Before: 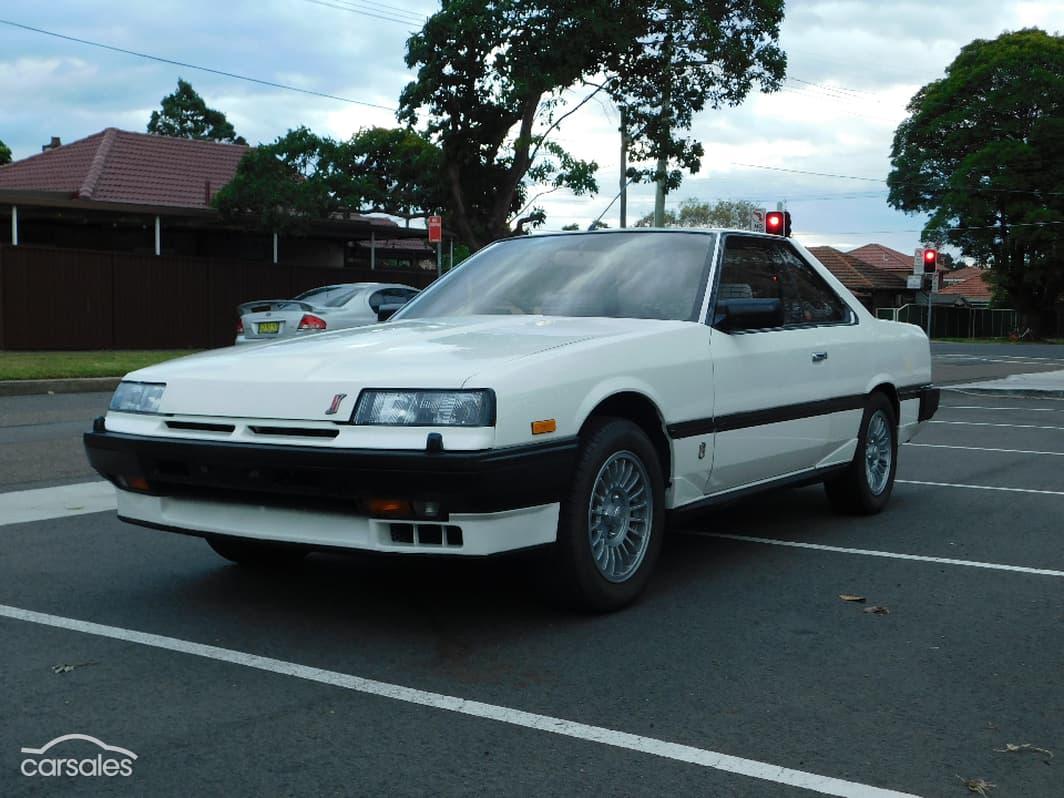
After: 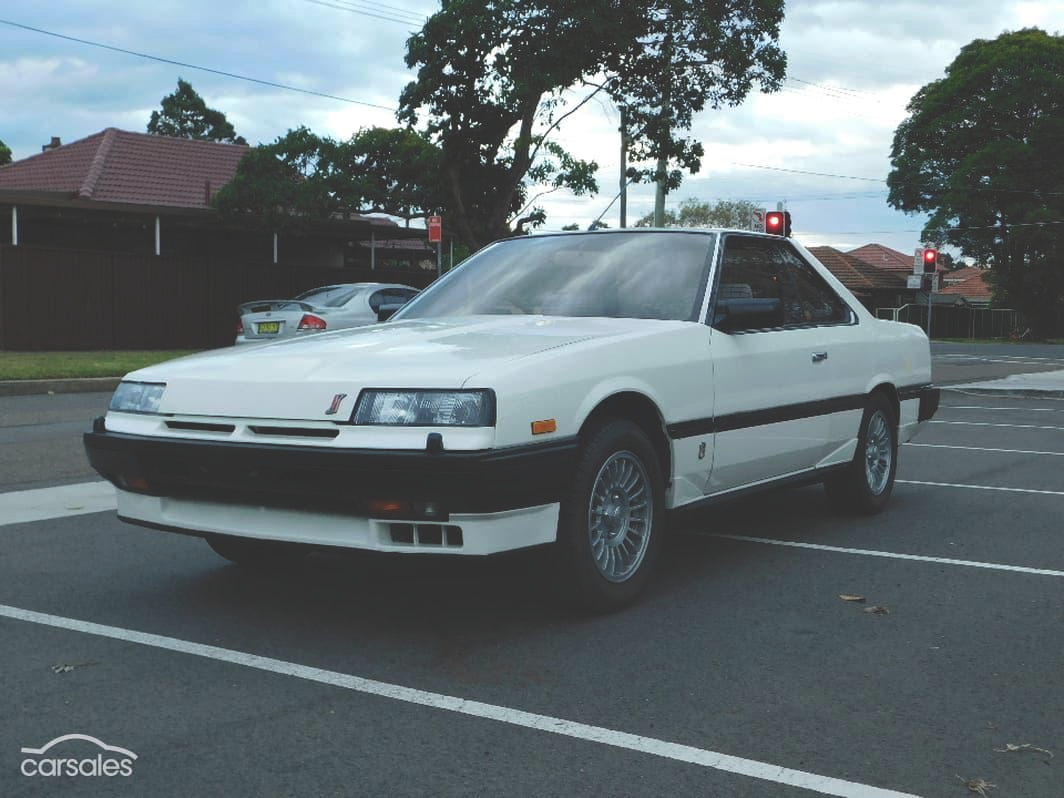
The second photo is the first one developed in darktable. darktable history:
exposure: black level correction -0.028, compensate highlight preservation false
shadows and highlights: shadows 37.61, highlights -27.81, soften with gaussian
tone equalizer: edges refinement/feathering 500, mask exposure compensation -1.57 EV, preserve details no
